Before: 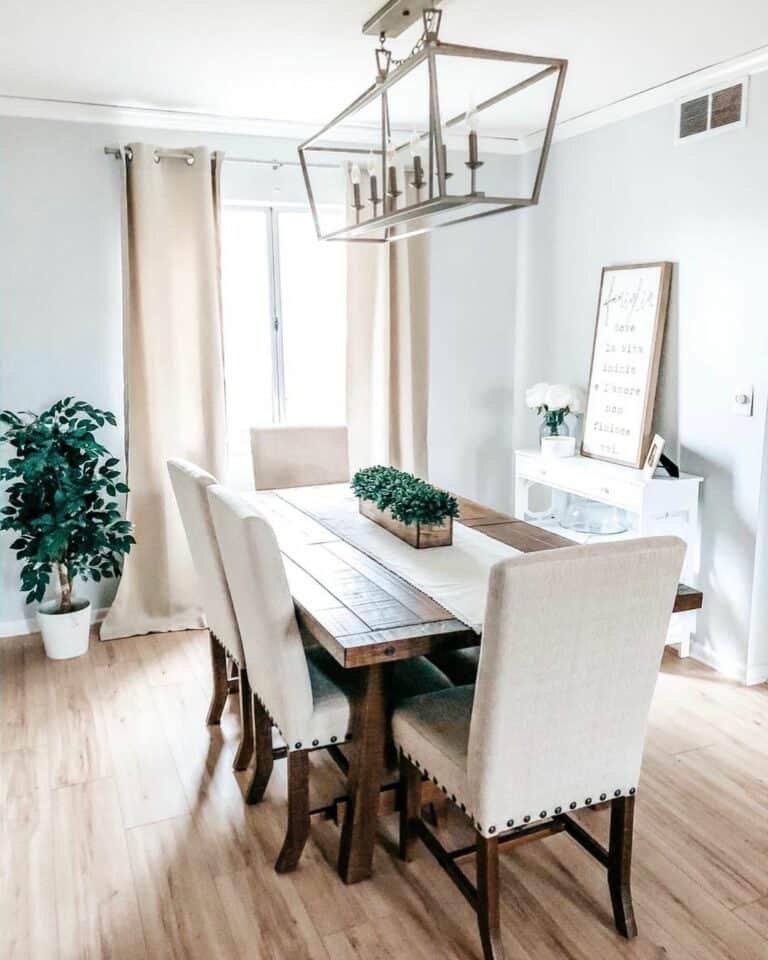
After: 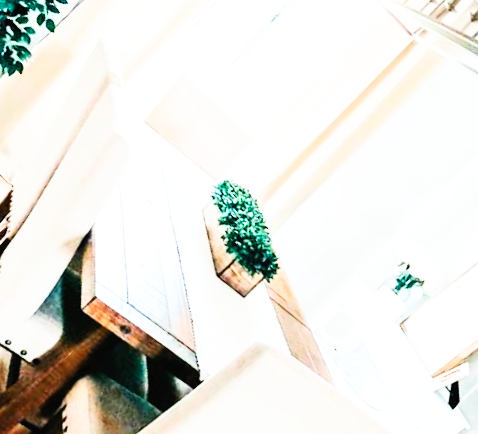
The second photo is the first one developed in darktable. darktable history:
crop and rotate: angle -44.76°, top 16.263%, right 0.963%, bottom 11.728%
exposure: black level correction 0, compensate highlight preservation false
contrast brightness saturation: contrast 0.196, brightness 0.164, saturation 0.229
base curve: curves: ch0 [(0, 0) (0.007, 0.004) (0.027, 0.03) (0.046, 0.07) (0.207, 0.54) (0.442, 0.872) (0.673, 0.972) (1, 1)], preserve colors none
